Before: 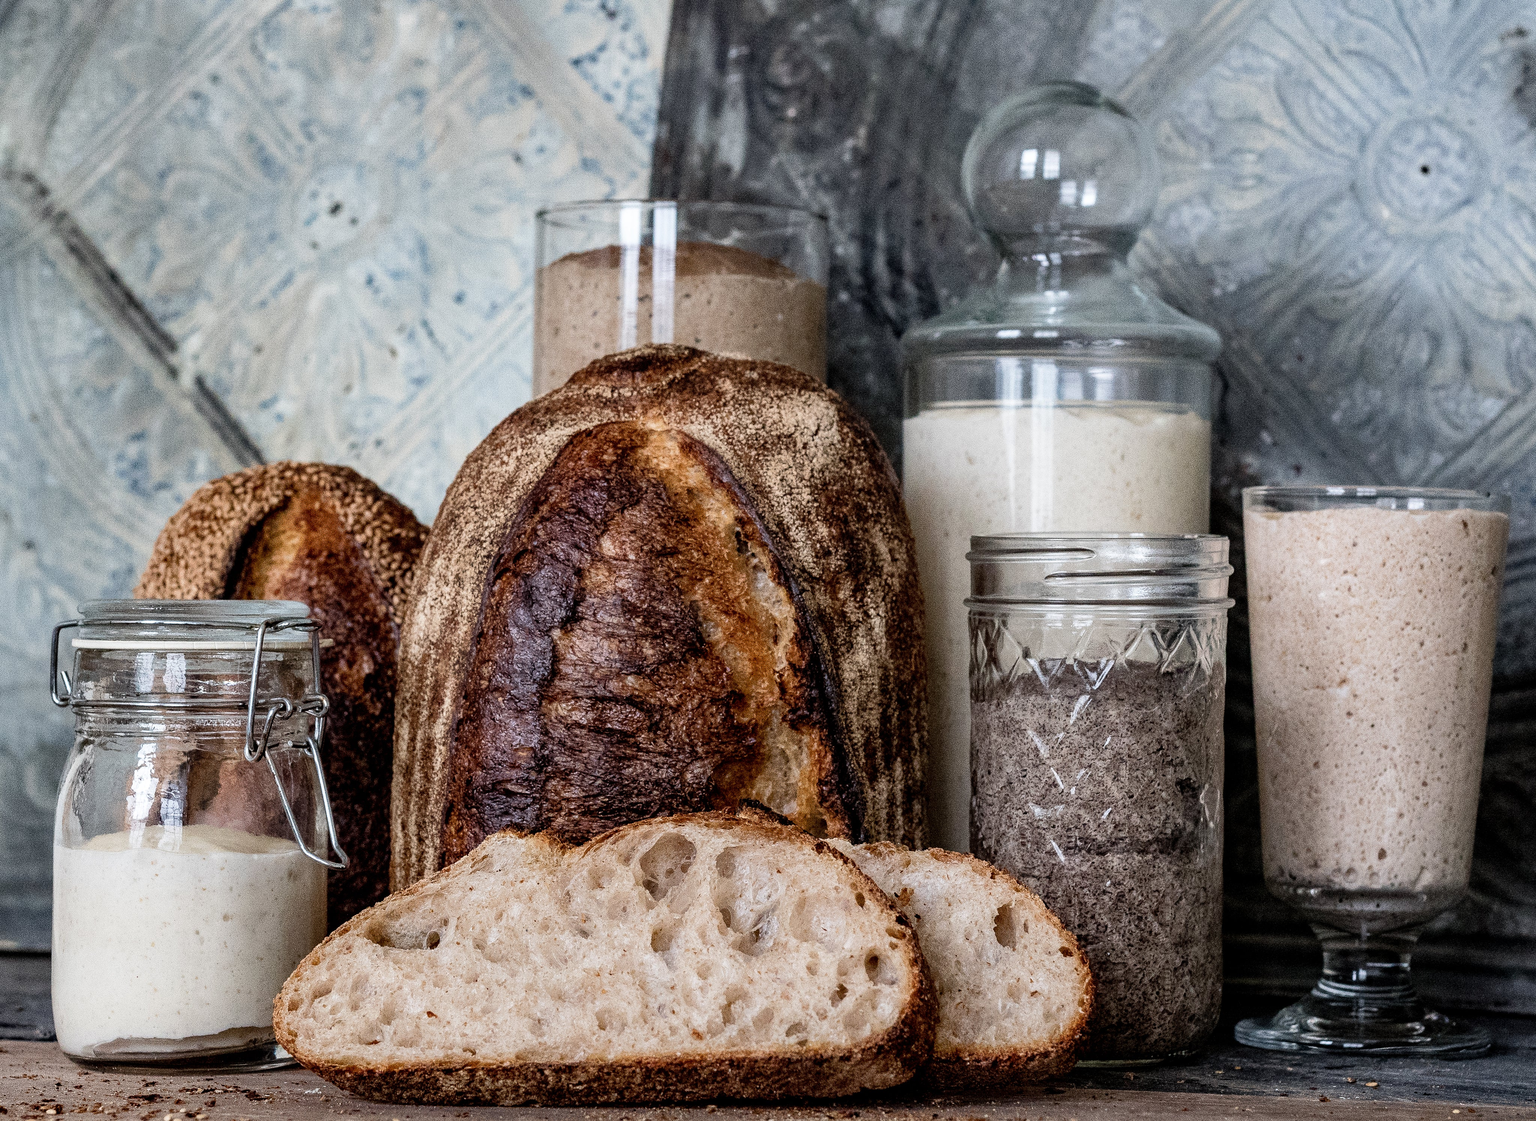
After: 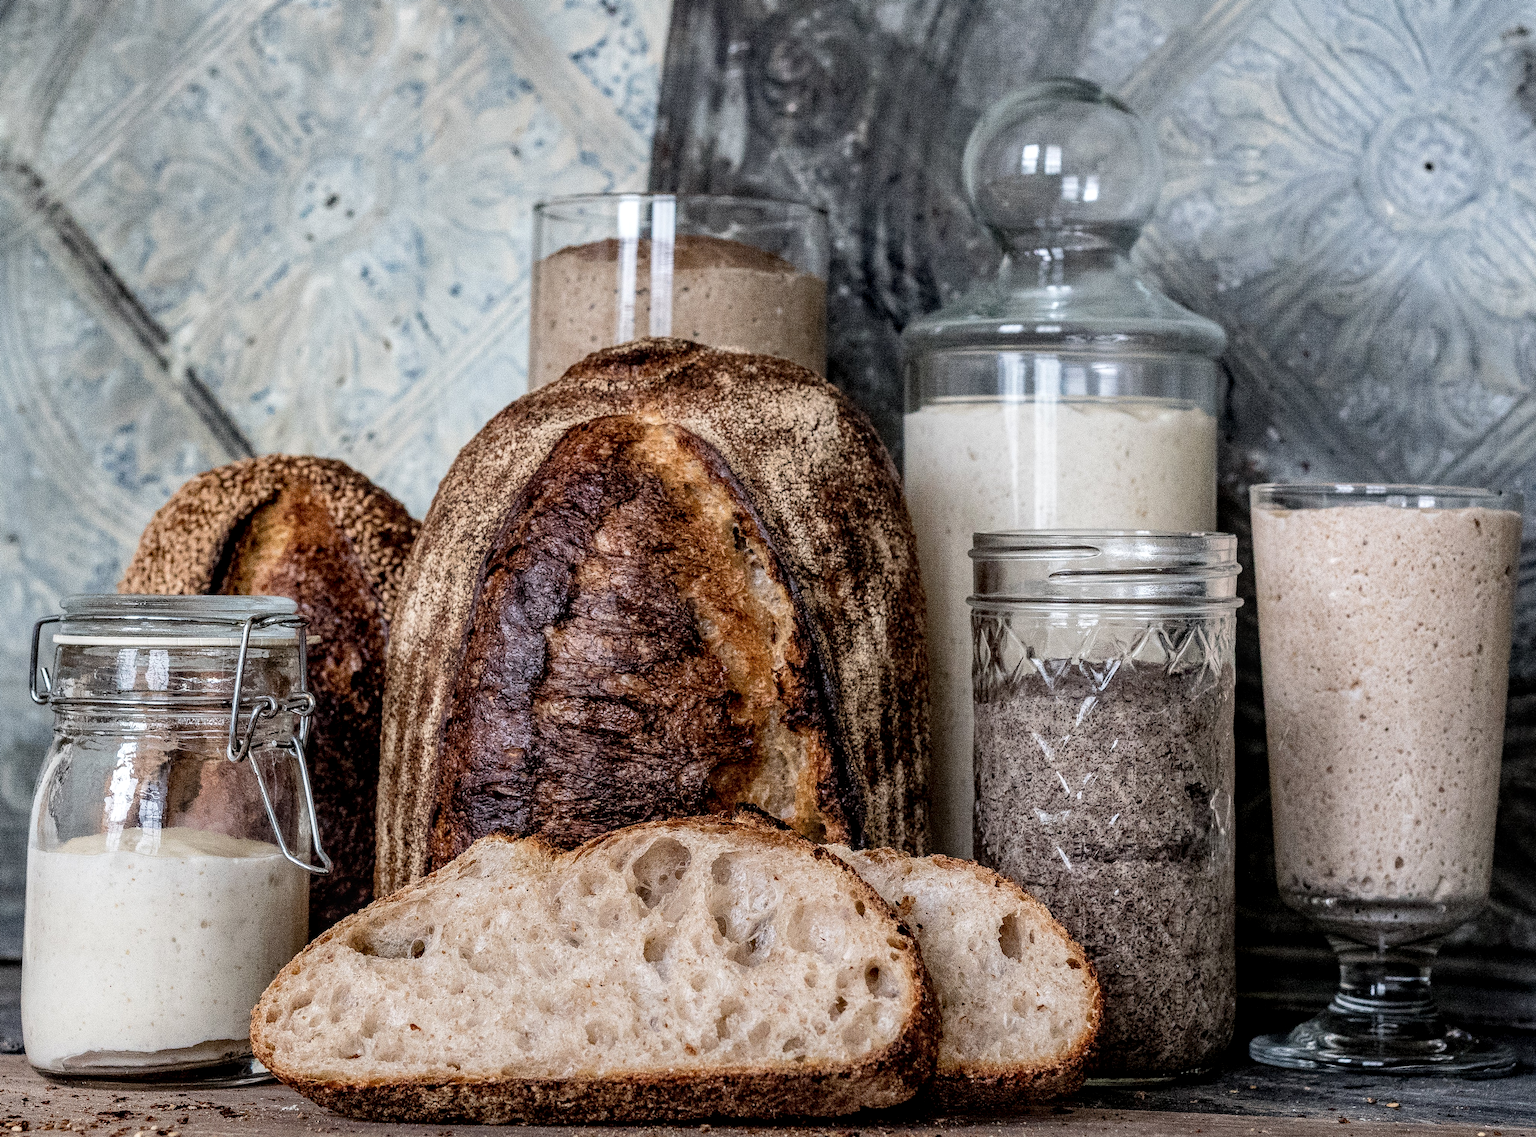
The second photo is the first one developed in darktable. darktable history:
rotate and perspective: rotation 0.226°, lens shift (vertical) -0.042, crop left 0.023, crop right 0.982, crop top 0.006, crop bottom 0.994
local contrast: on, module defaults
